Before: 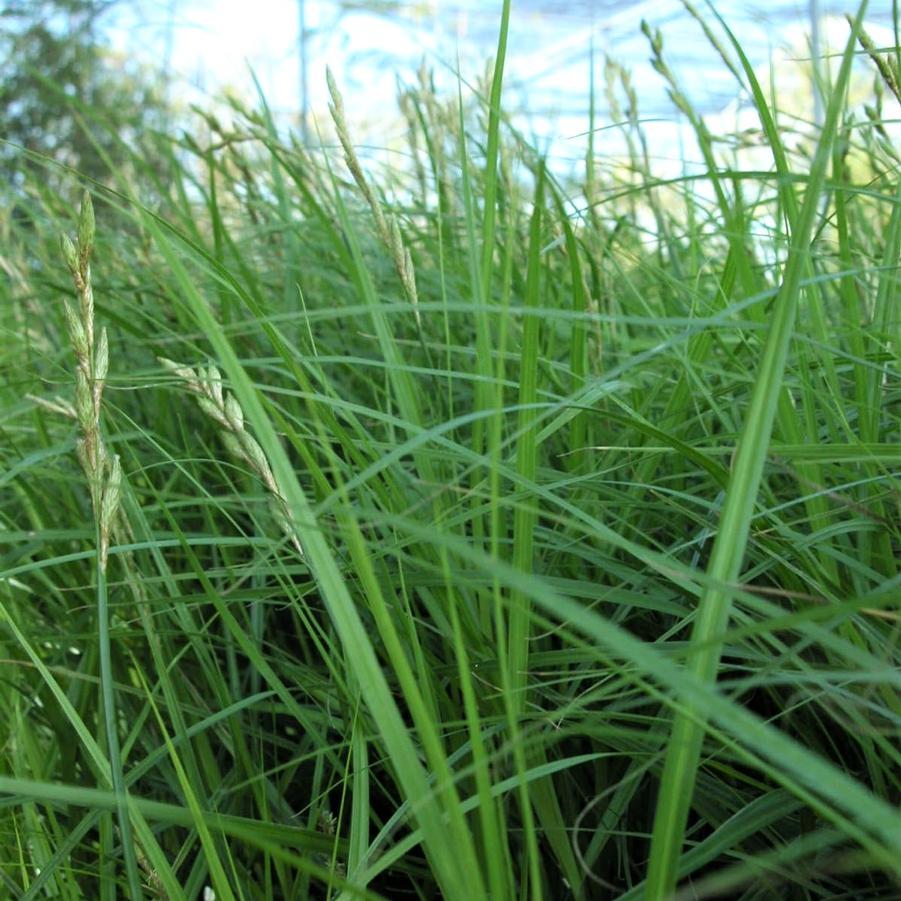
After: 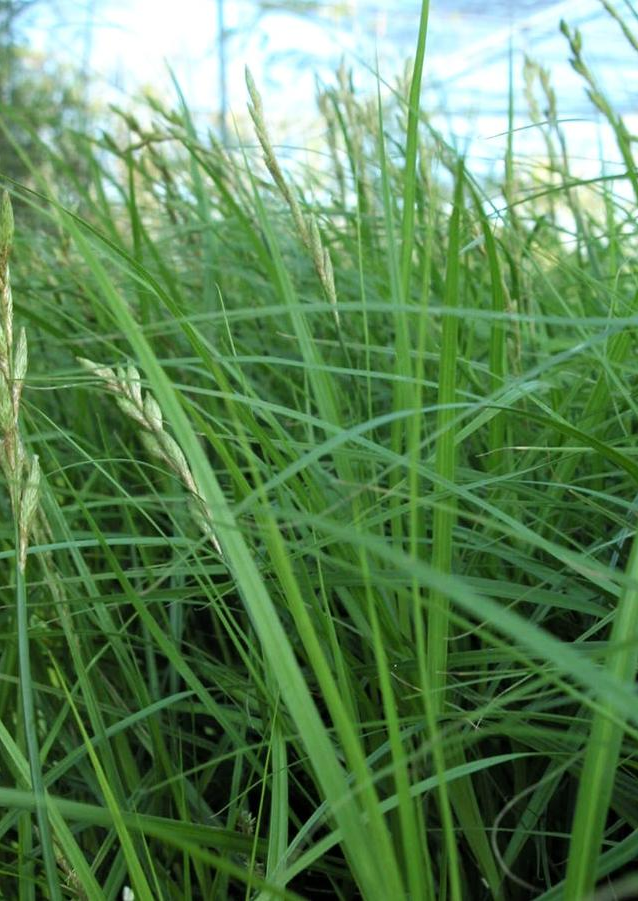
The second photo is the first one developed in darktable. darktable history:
crop and rotate: left 9.055%, right 20.112%
